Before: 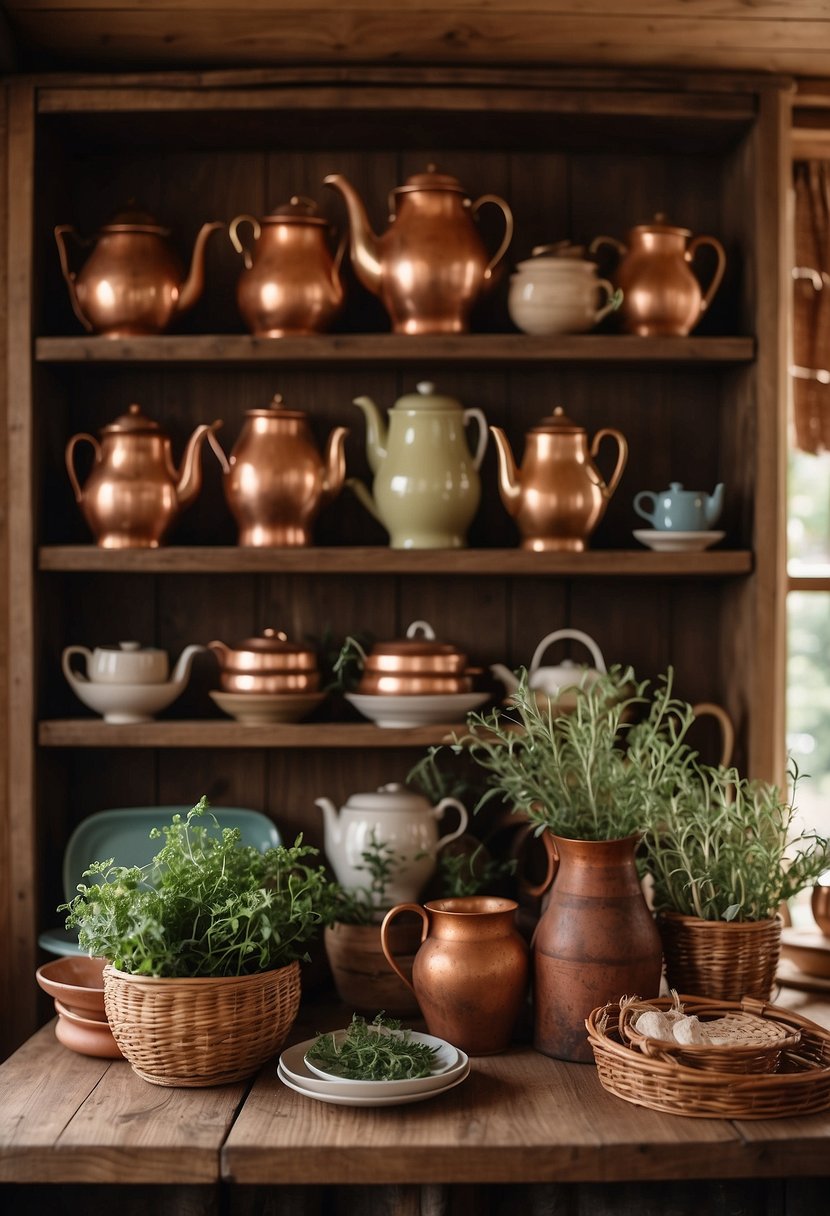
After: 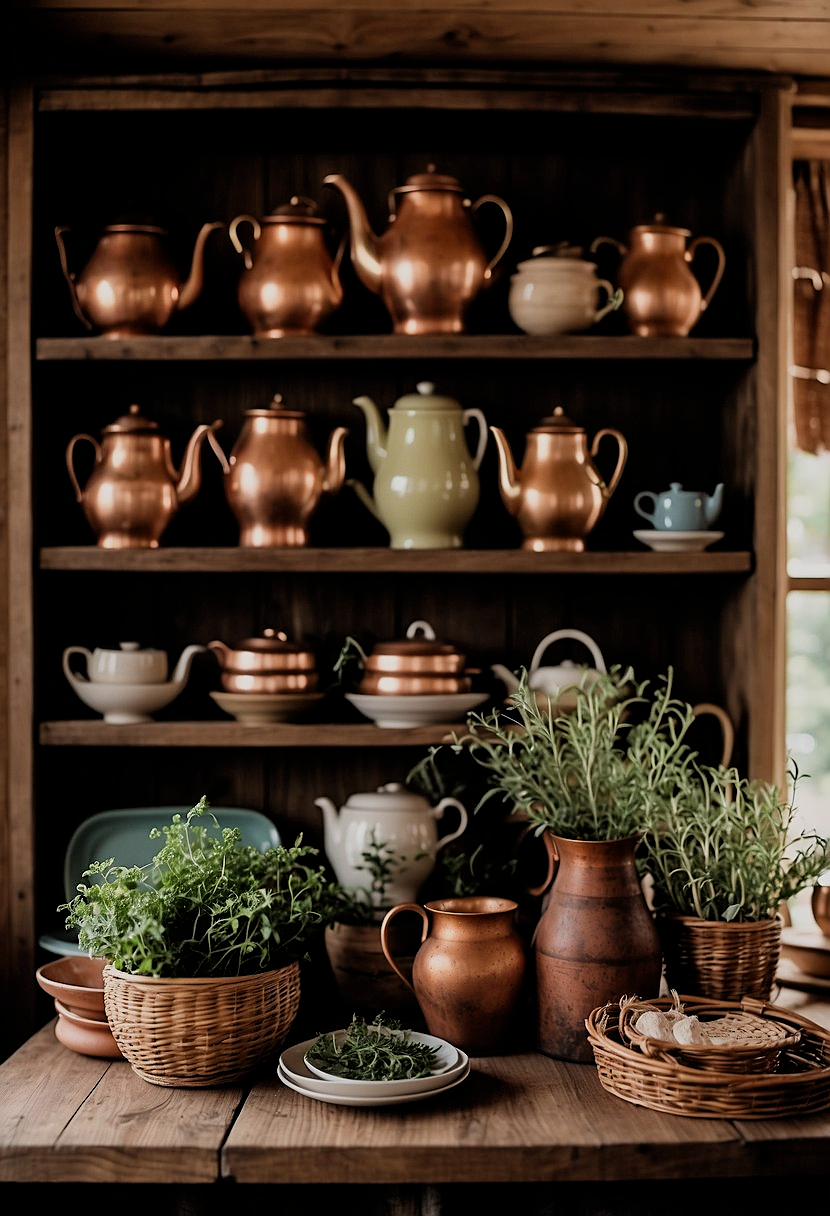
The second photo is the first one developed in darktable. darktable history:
sharpen: amount 0.485
filmic rgb: black relative exposure -5.15 EV, white relative exposure 3.97 EV, threshold 3.06 EV, hardness 2.88, contrast 1.097, enable highlight reconstruction true
